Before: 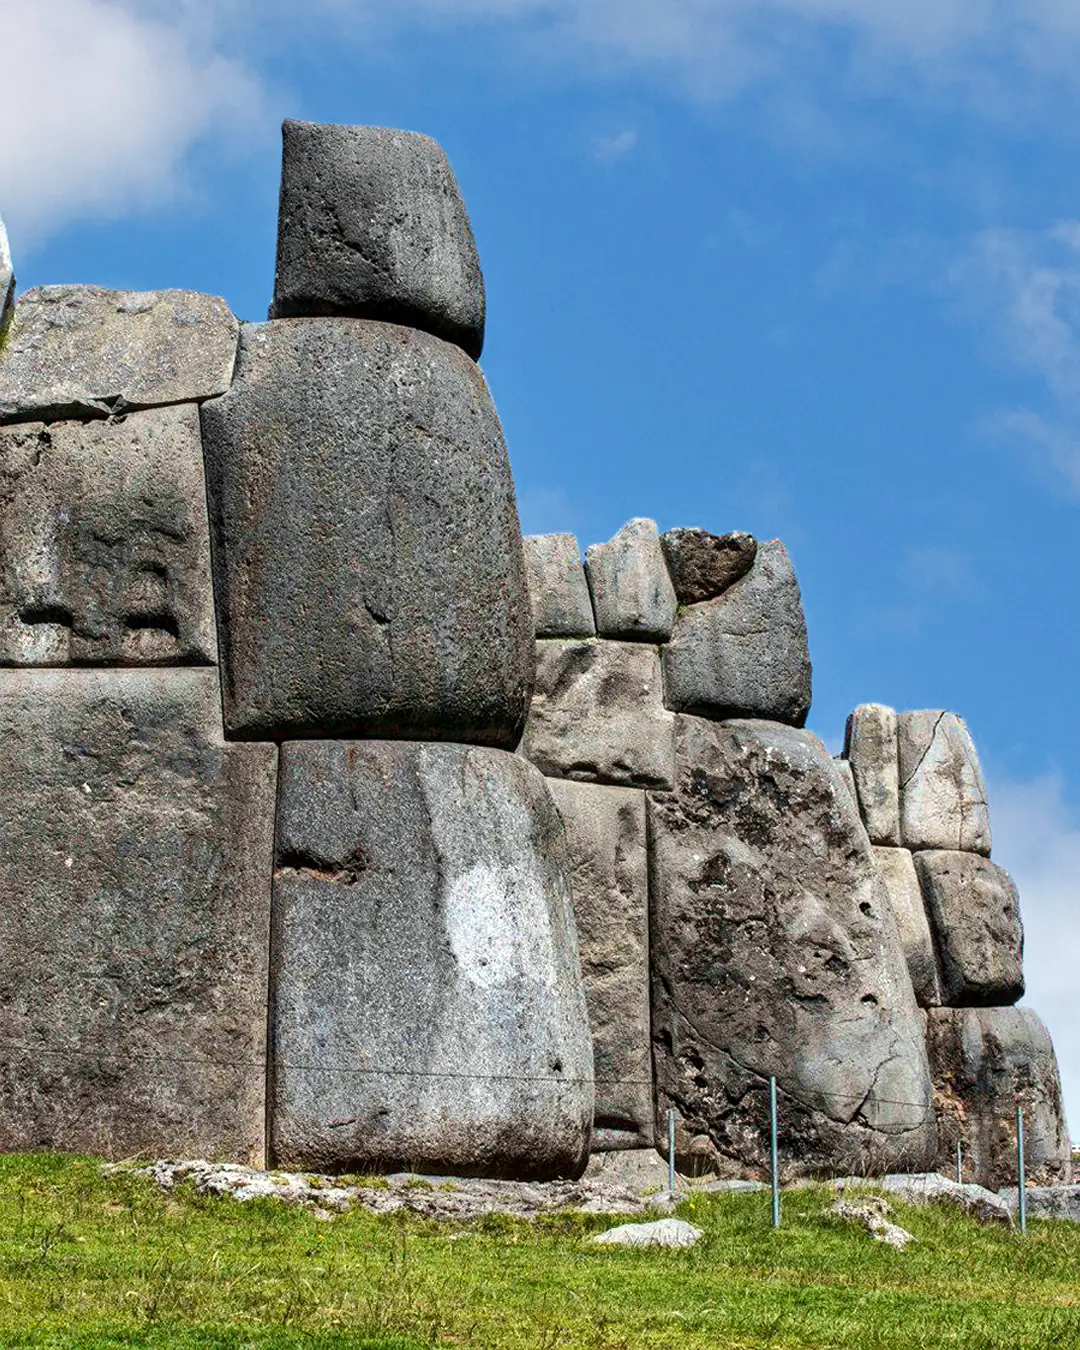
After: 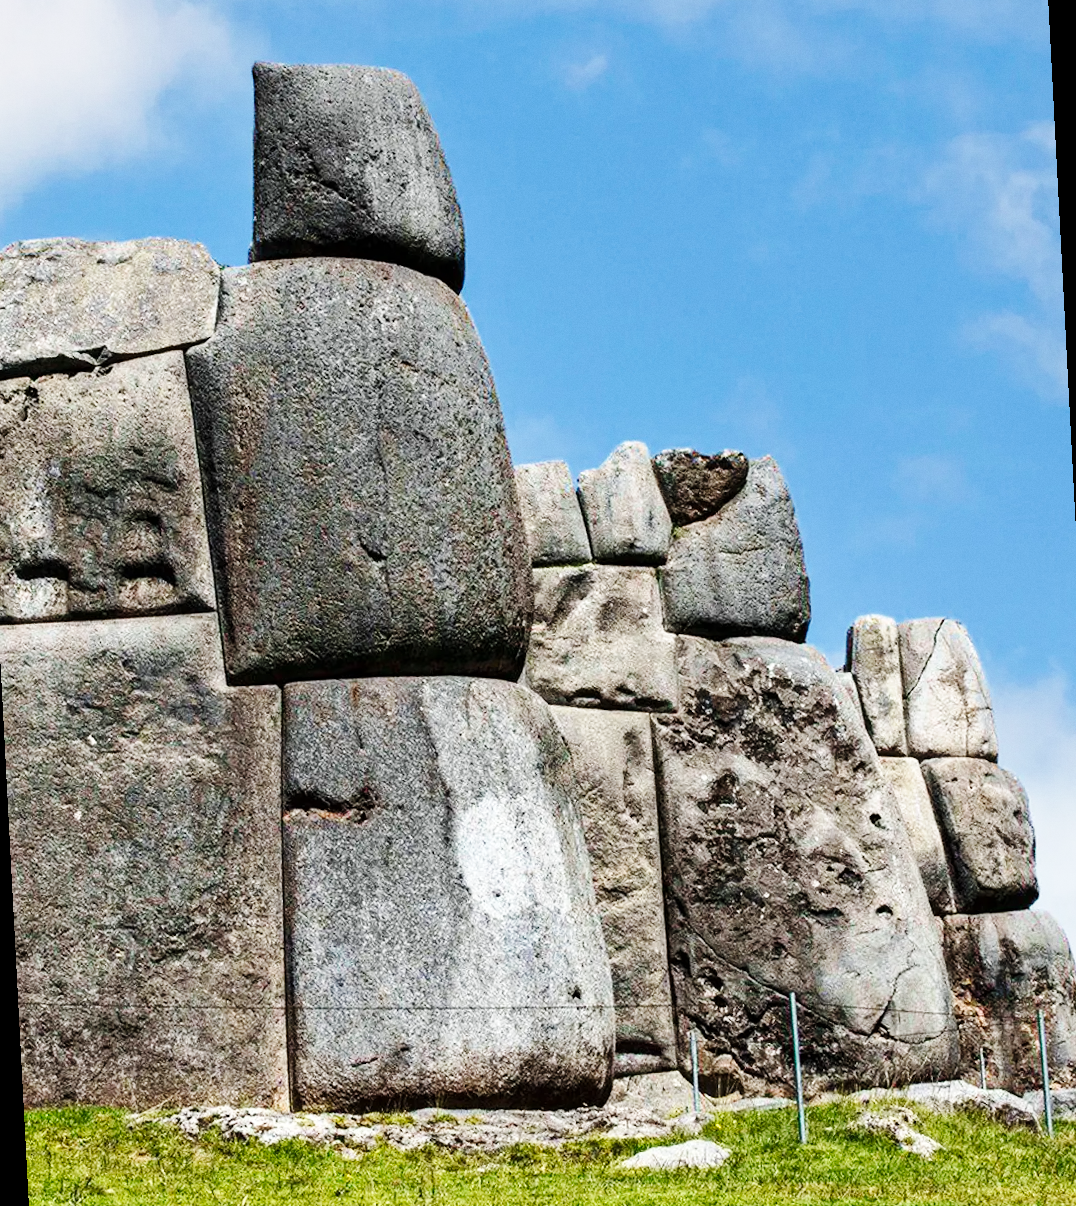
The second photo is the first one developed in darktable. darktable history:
grain: coarseness 0.09 ISO, strength 10%
base curve: curves: ch0 [(0, 0) (0.032, 0.025) (0.121, 0.166) (0.206, 0.329) (0.605, 0.79) (1, 1)], preserve colors none
contrast brightness saturation: contrast 0.01, saturation -0.05
tone equalizer: on, module defaults
rotate and perspective: rotation -3°, crop left 0.031, crop right 0.968, crop top 0.07, crop bottom 0.93
